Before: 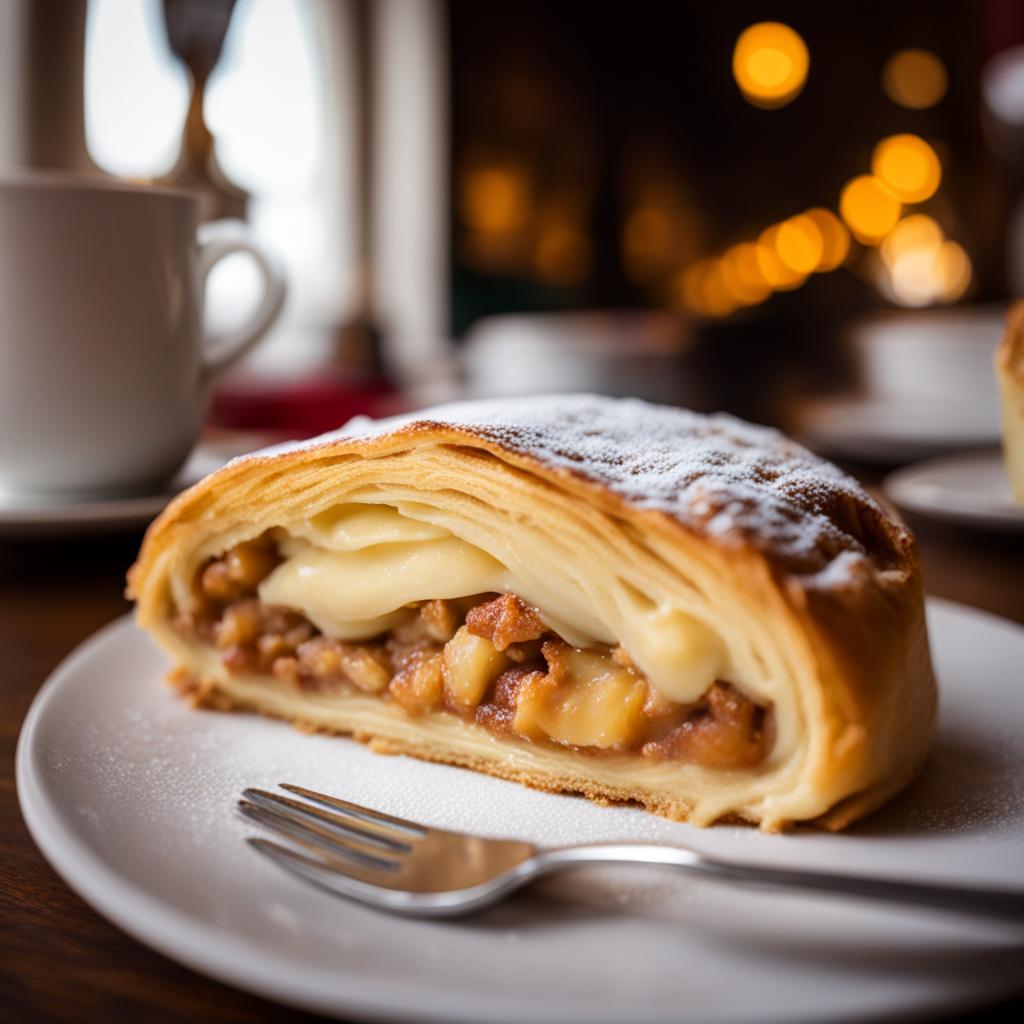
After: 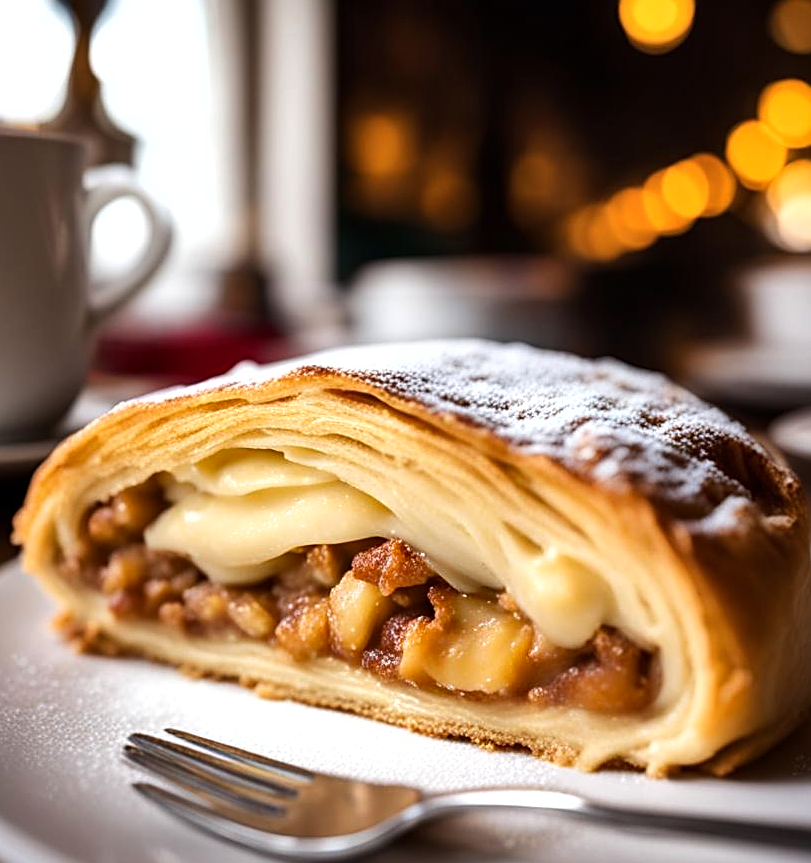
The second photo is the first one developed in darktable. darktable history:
crop: left 11.225%, top 5.381%, right 9.565%, bottom 10.314%
shadows and highlights: shadows 40, highlights -54, highlights color adjustment 46%, low approximation 0.01, soften with gaussian
local contrast: mode bilateral grid, contrast 15, coarseness 36, detail 105%, midtone range 0.2
tone equalizer: -8 EV -0.417 EV, -7 EV -0.389 EV, -6 EV -0.333 EV, -5 EV -0.222 EV, -3 EV 0.222 EV, -2 EV 0.333 EV, -1 EV 0.389 EV, +0 EV 0.417 EV, edges refinement/feathering 500, mask exposure compensation -1.25 EV, preserve details no
sharpen: on, module defaults
